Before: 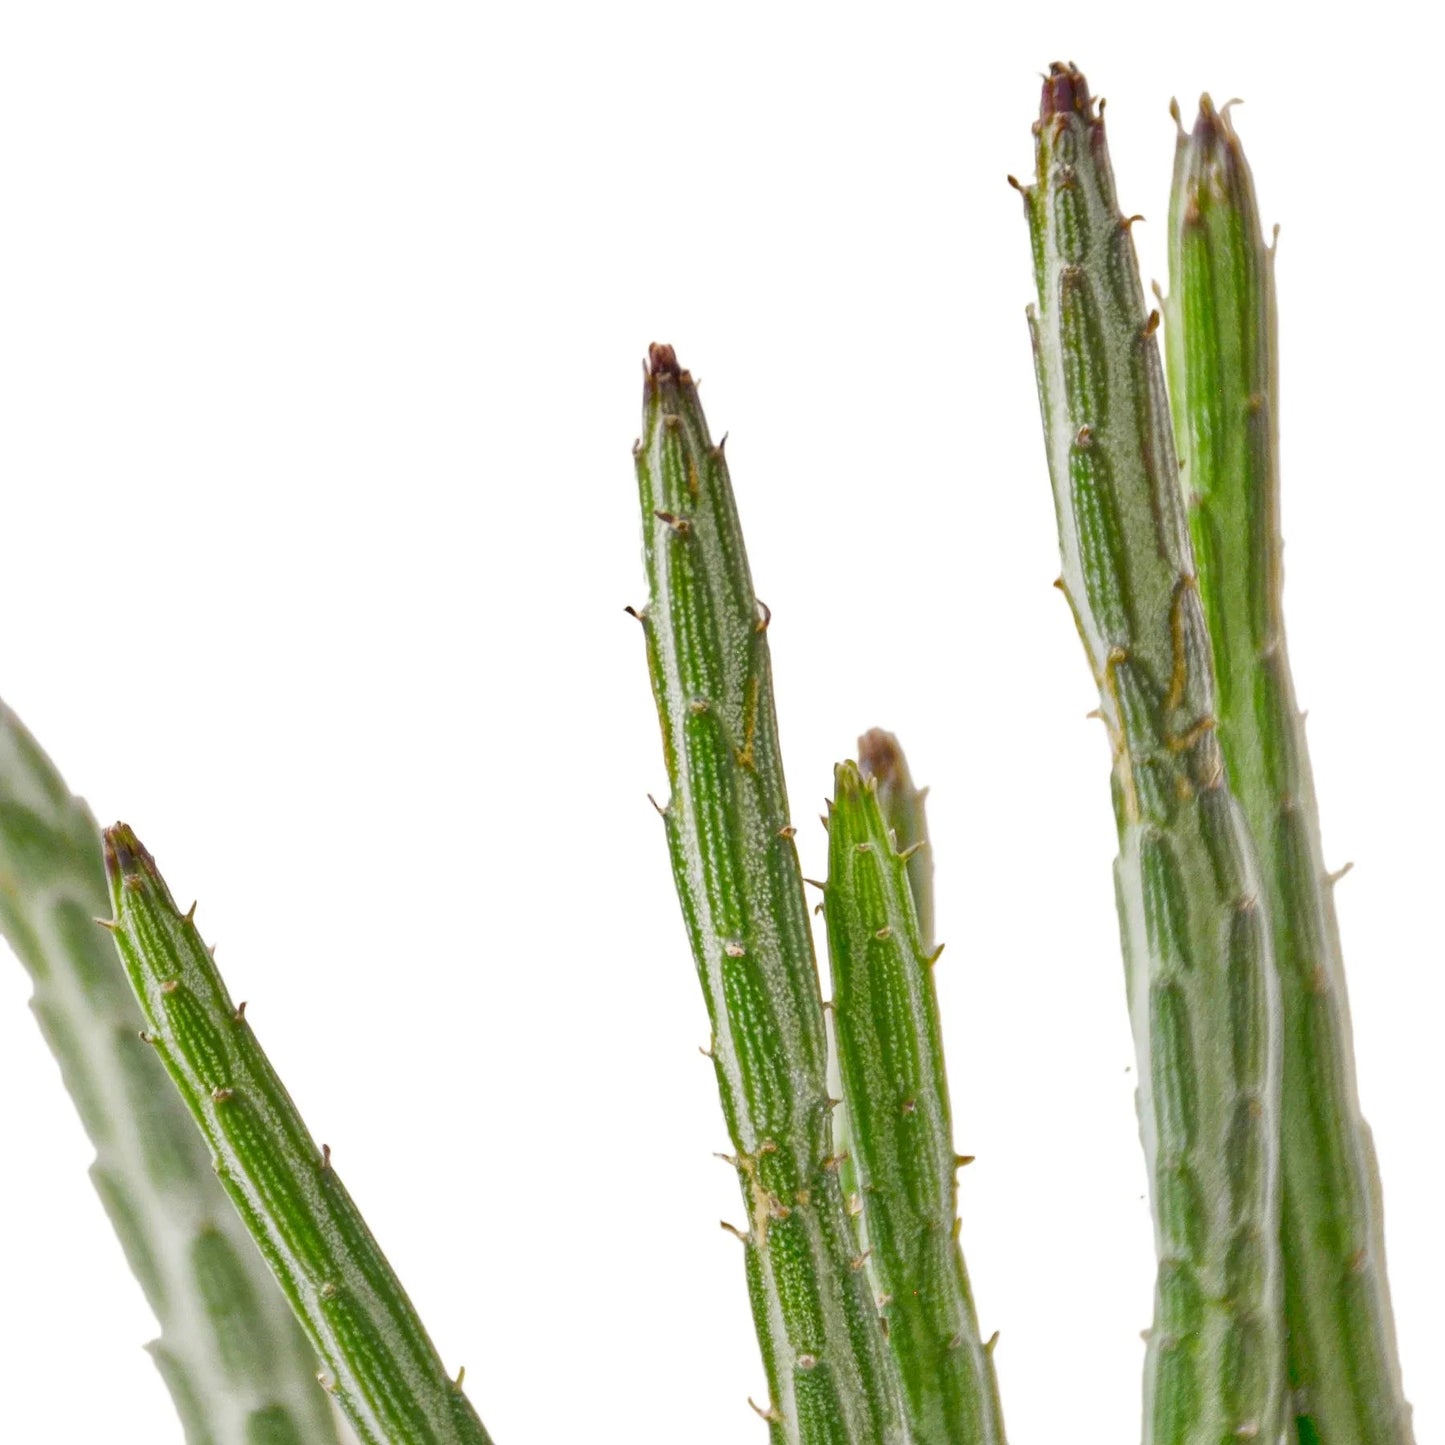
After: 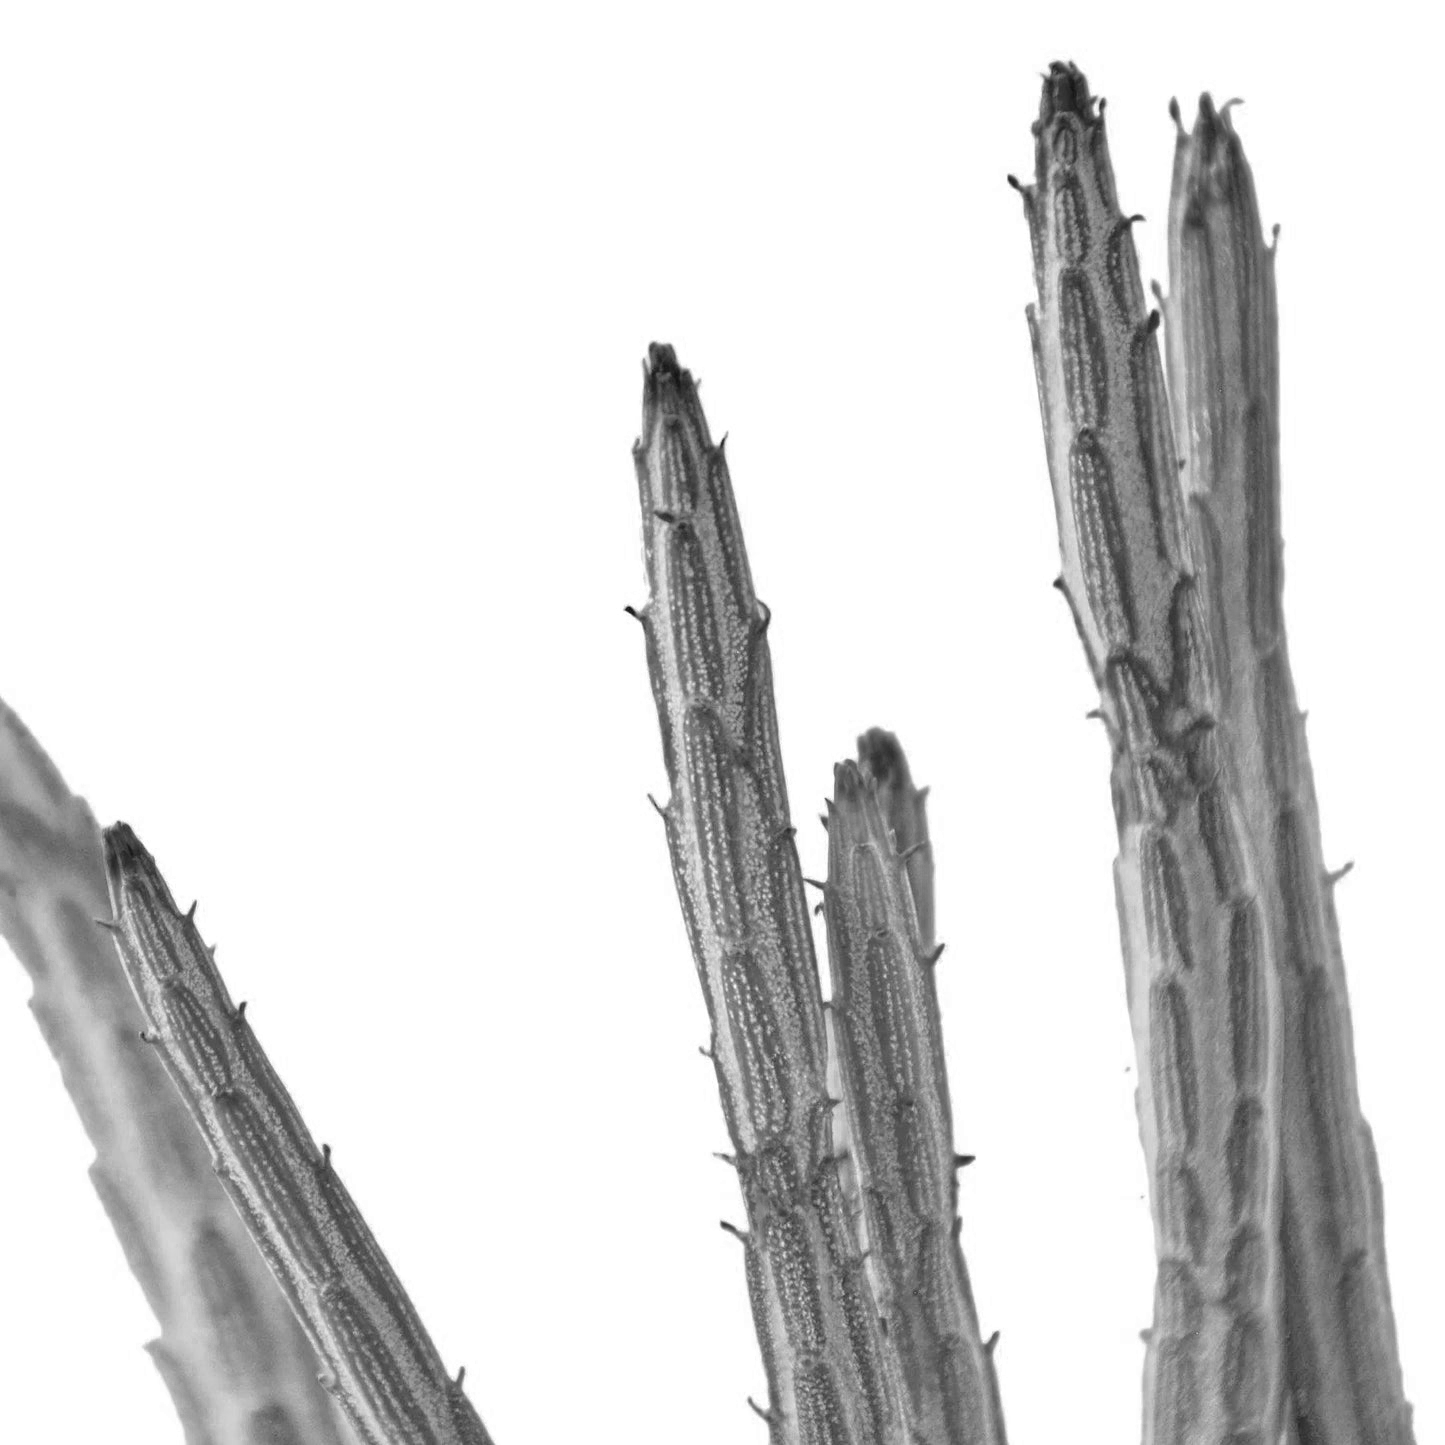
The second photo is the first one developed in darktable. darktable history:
color balance rgb: shadows lift › luminance -40.982%, shadows lift › chroma 14.355%, shadows lift › hue 258.63°, perceptual saturation grading › global saturation 17.6%, global vibrance 21.644%
color zones: curves: ch0 [(0.002, 0.429) (0.121, 0.212) (0.198, 0.113) (0.276, 0.344) (0.331, 0.541) (0.41, 0.56) (0.482, 0.289) (0.619, 0.227) (0.721, 0.18) (0.821, 0.435) (0.928, 0.555) (1, 0.587)]; ch1 [(0, 0) (0.143, 0) (0.286, 0) (0.429, 0) (0.571, 0) (0.714, 0) (0.857, 0)]
